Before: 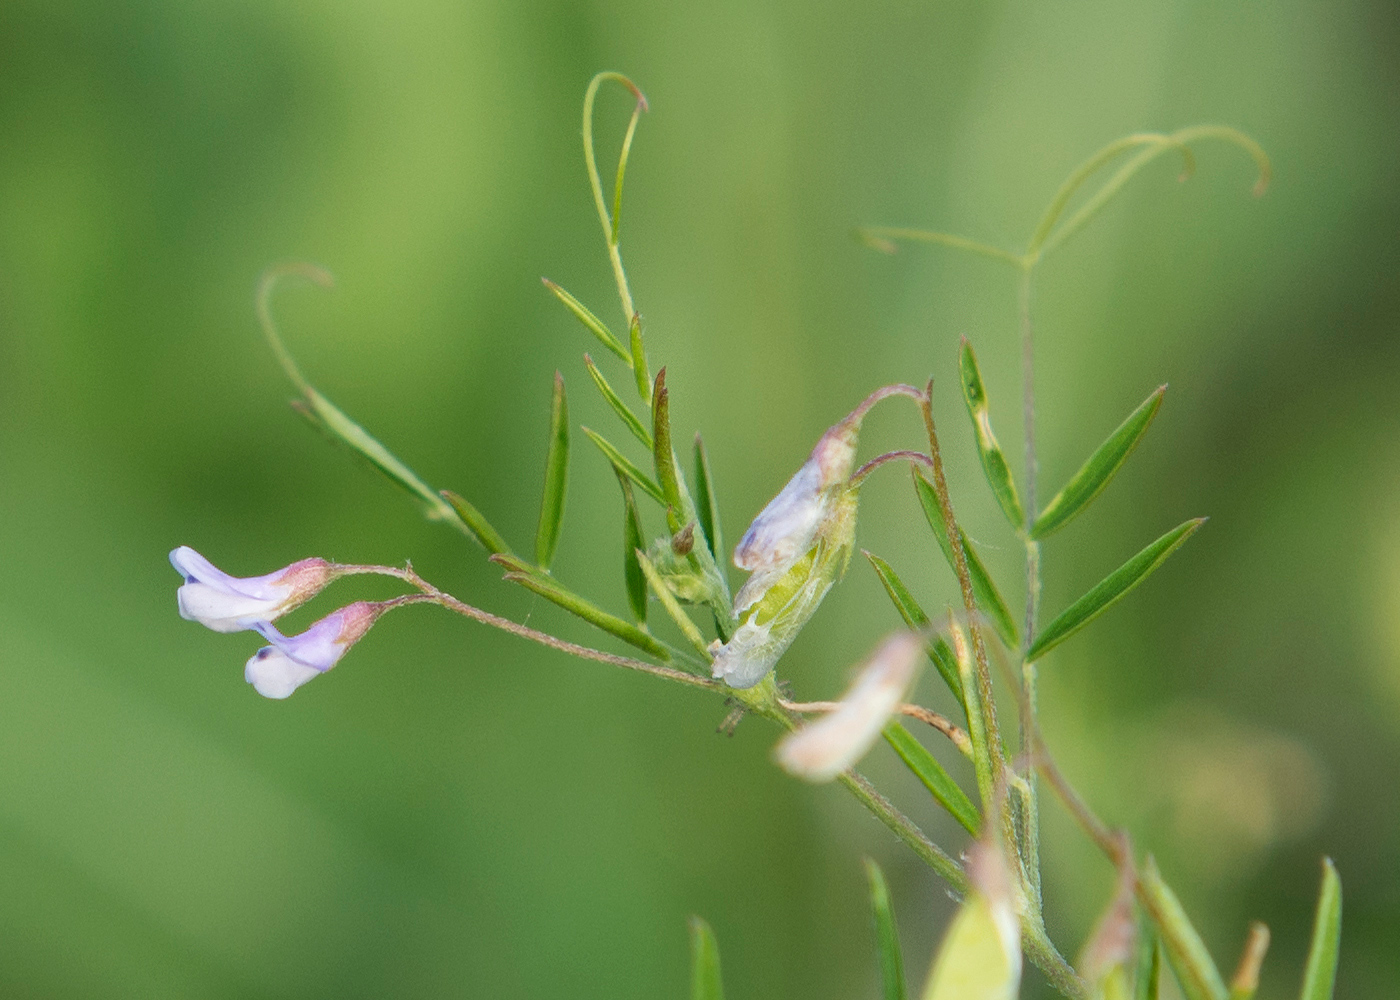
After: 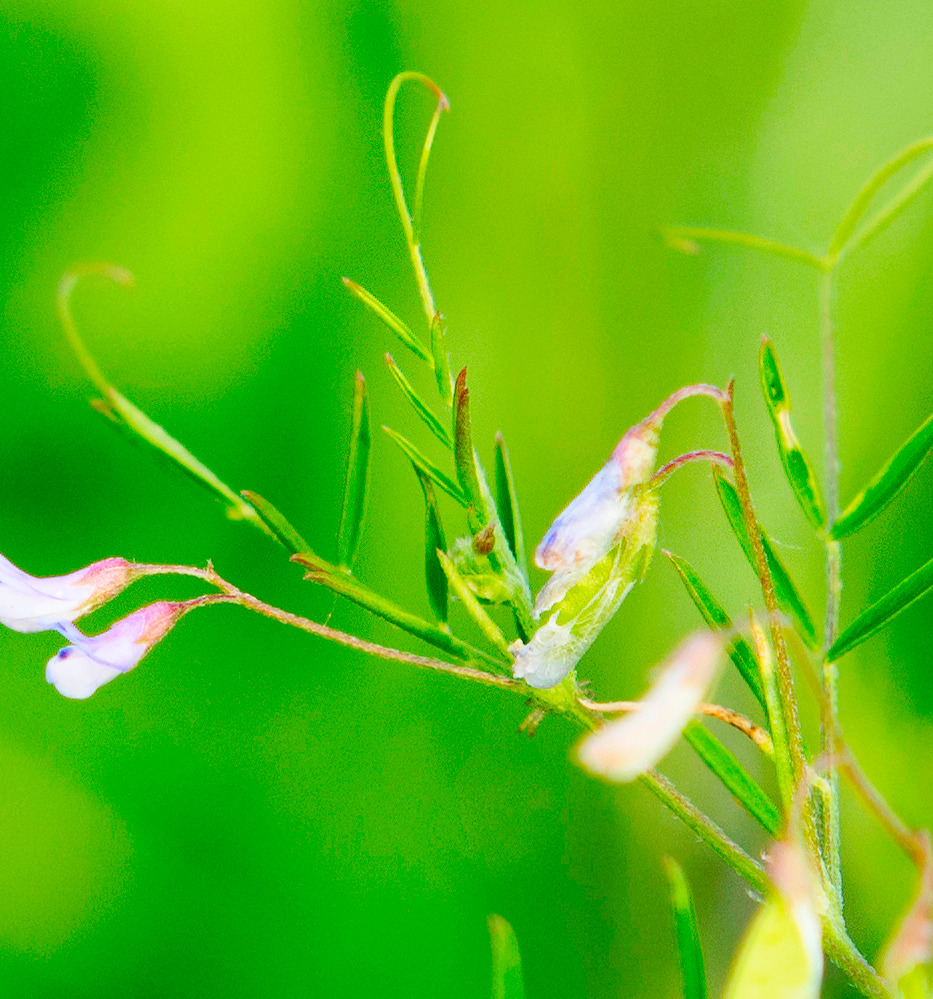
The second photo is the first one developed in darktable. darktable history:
crop and rotate: left 14.35%, right 18.972%
color correction: highlights b* 0.008, saturation 1.84
base curve: curves: ch0 [(0, 0) (0.032, 0.025) (0.121, 0.166) (0.206, 0.329) (0.605, 0.79) (1, 1)], exposure shift 0.582, preserve colors none
